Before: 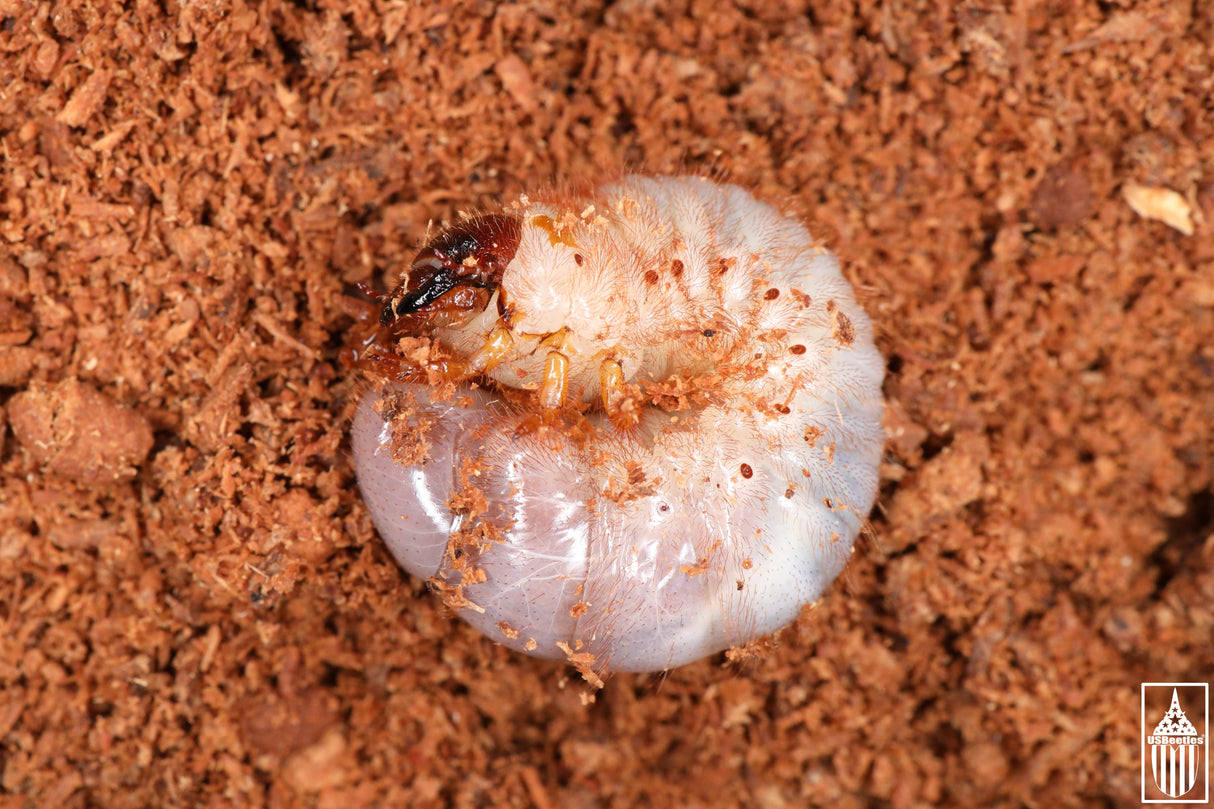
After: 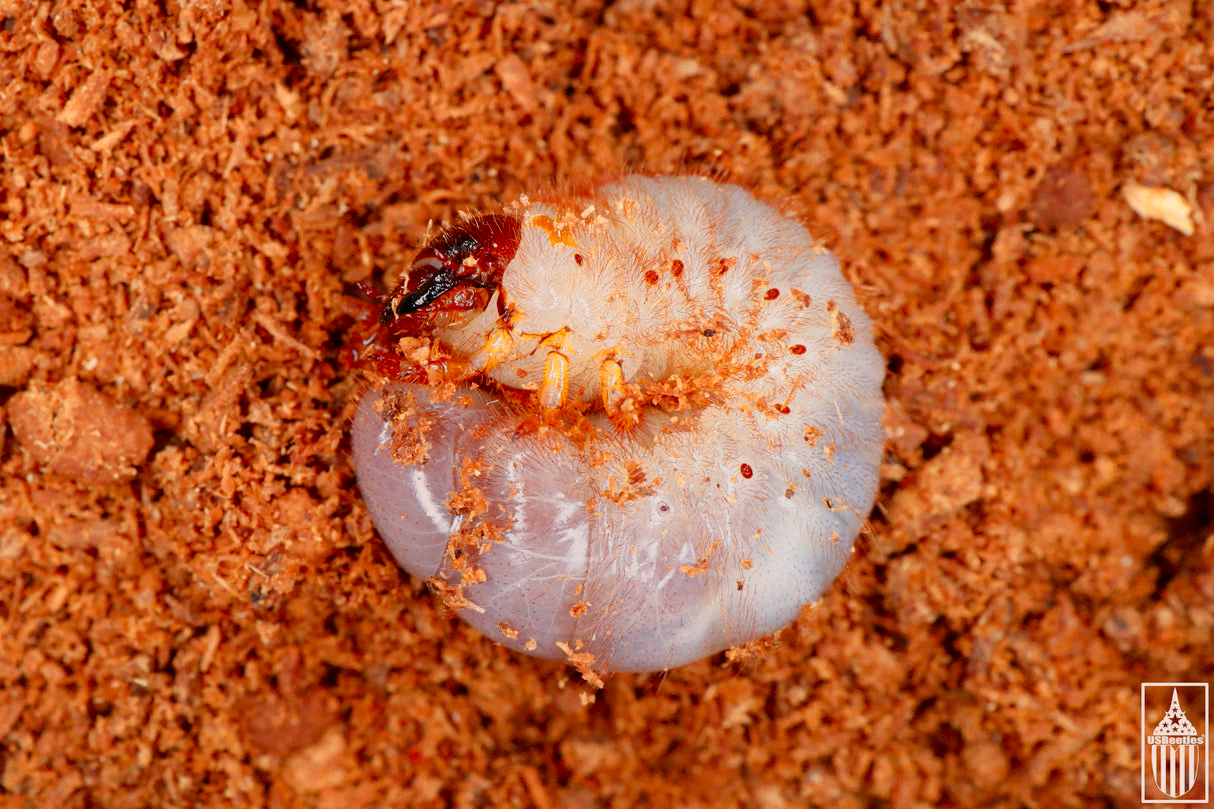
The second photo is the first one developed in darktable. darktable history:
color zones: curves: ch0 [(0.004, 0.305) (0.261, 0.623) (0.389, 0.399) (0.708, 0.571) (0.947, 0.34)]; ch1 [(0.025, 0.645) (0.229, 0.584) (0.326, 0.551) (0.484, 0.262) (0.757, 0.643)]
filmic rgb: black relative exposure -16 EV, threshold -0.33 EV, transition 3.19 EV, structure ↔ texture 100%, target black luminance 0%, hardness 7.57, latitude 72.96%, contrast 0.908, highlights saturation mix 10%, shadows ↔ highlights balance -0.38%, add noise in highlights 0, preserve chrominance no, color science v4 (2020), iterations of high-quality reconstruction 10, enable highlight reconstruction true
